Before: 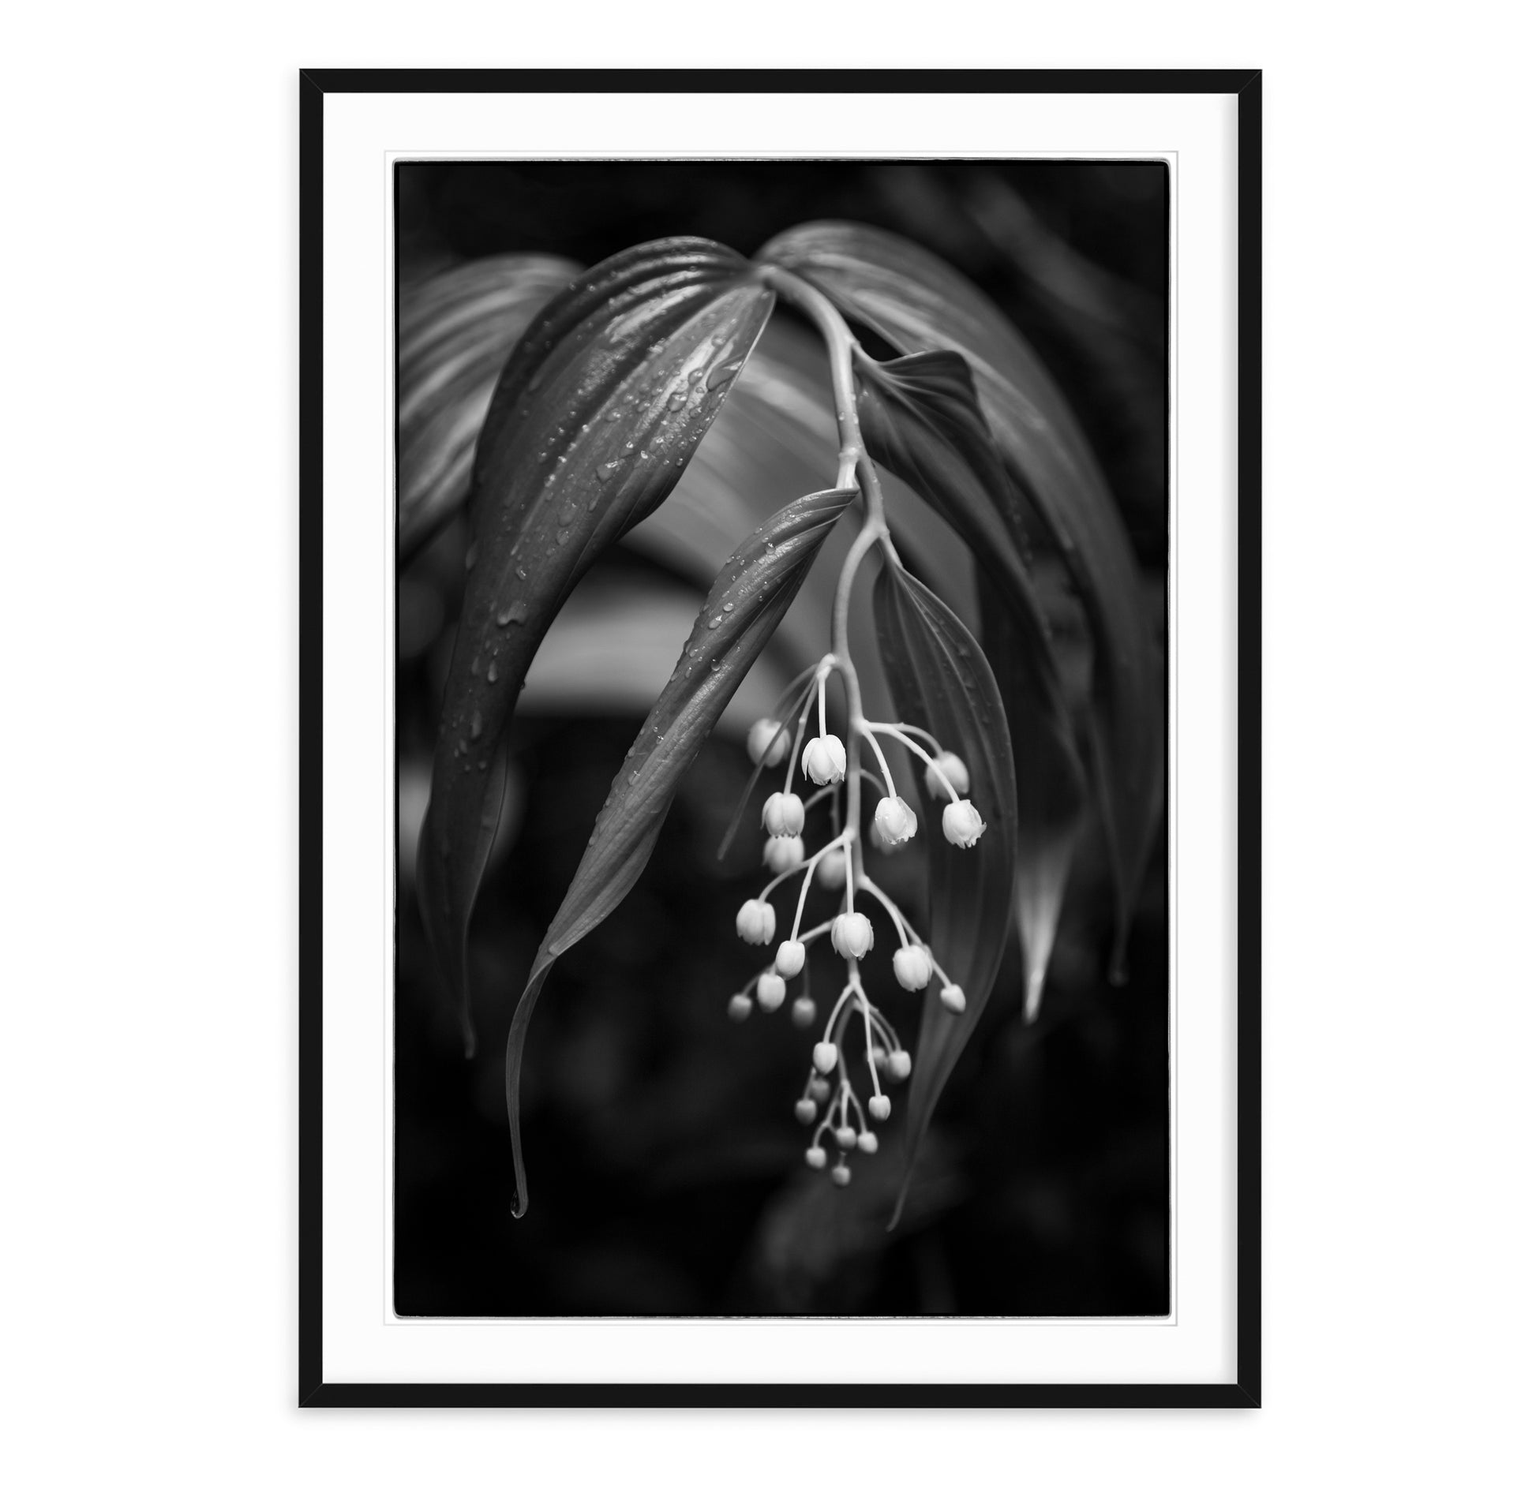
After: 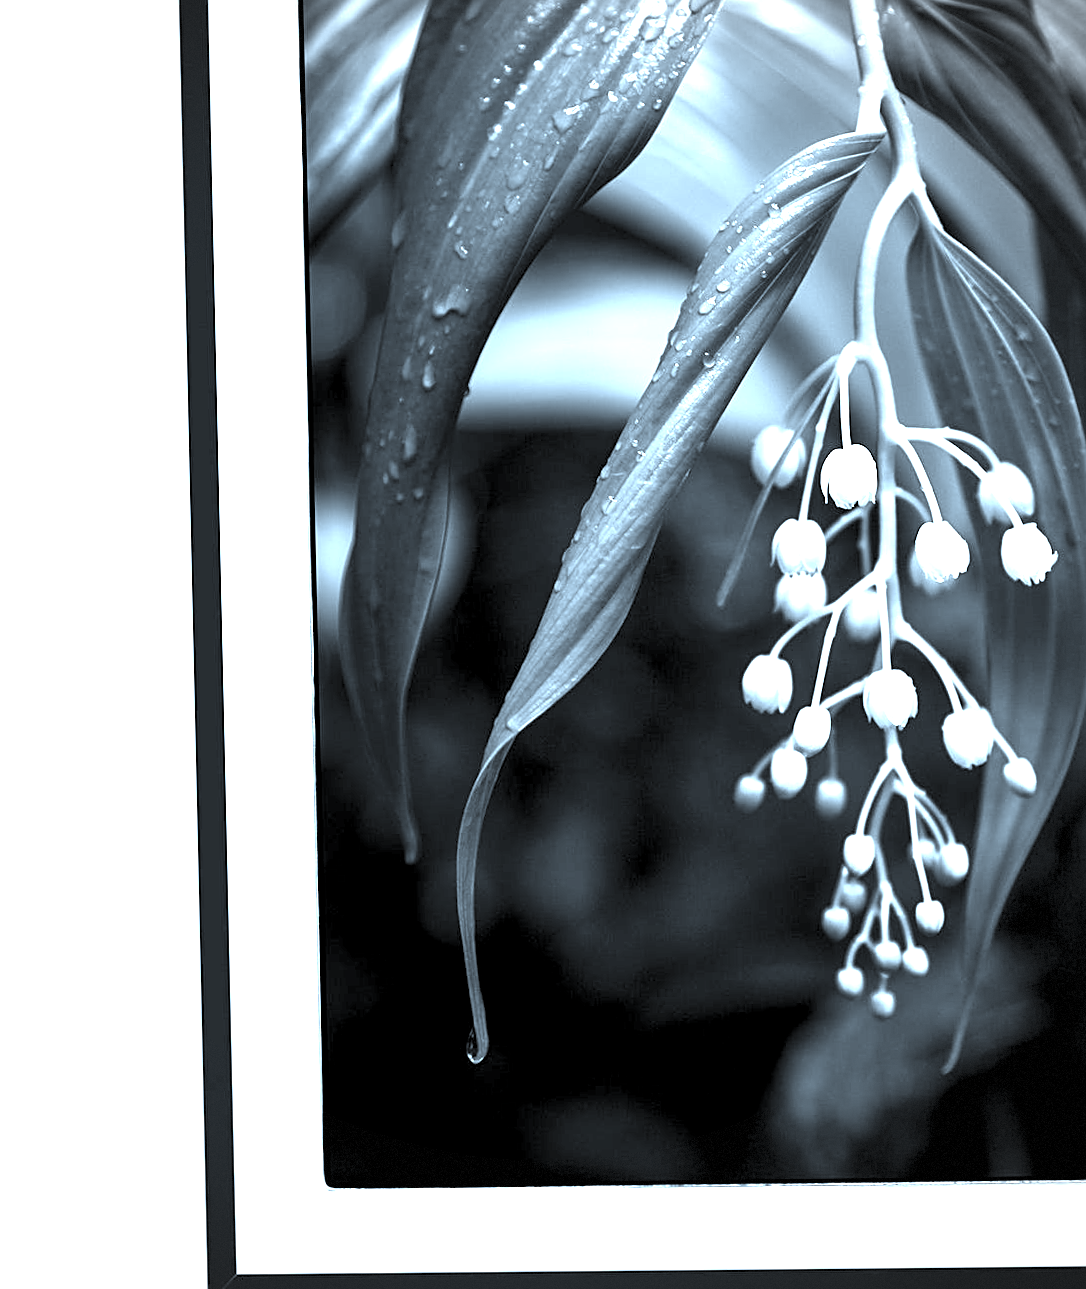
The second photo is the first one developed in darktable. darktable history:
exposure: black level correction 0.001, exposure 2 EV, compensate highlight preservation false
crop: left 8.966%, top 23.852%, right 34.699%, bottom 4.703%
vignetting: dithering 8-bit output, unbound false
sharpen: on, module defaults
rotate and perspective: rotation -1.32°, lens shift (horizontal) -0.031, crop left 0.015, crop right 0.985, crop top 0.047, crop bottom 0.982
color correction: highlights a* -9.73, highlights b* -21.22
color balance rgb: perceptual saturation grading › global saturation 35%, perceptual saturation grading › highlights -25%, perceptual saturation grading › shadows 50%
